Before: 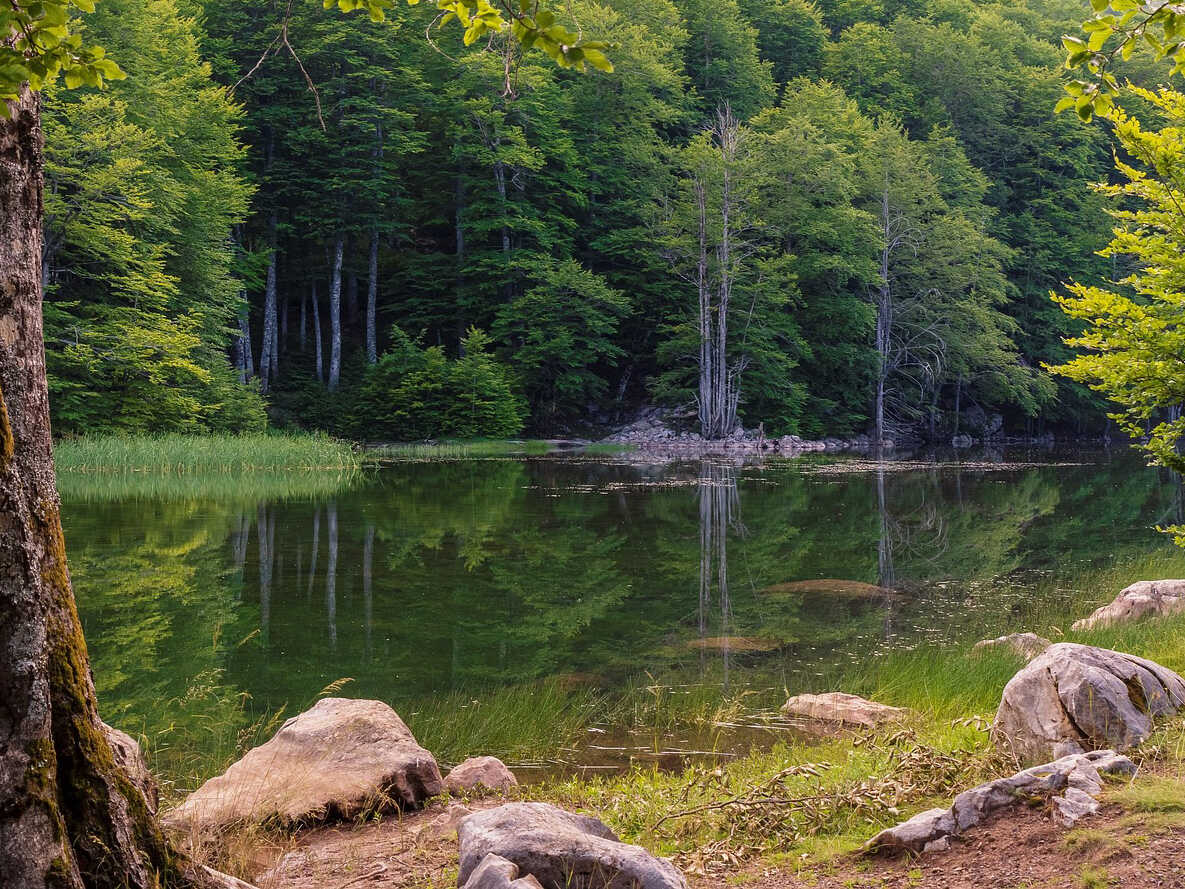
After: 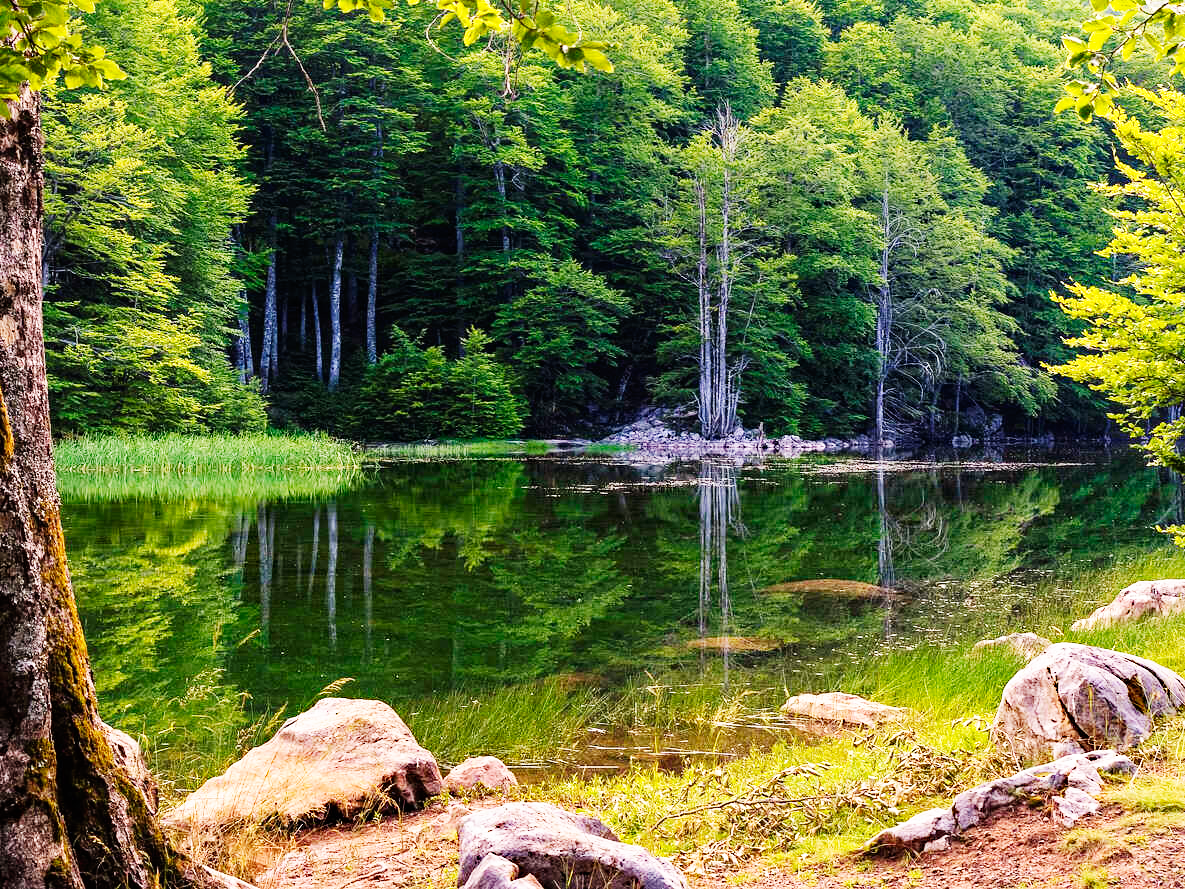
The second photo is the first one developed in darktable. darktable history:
base curve: curves: ch0 [(0, 0) (0.007, 0.004) (0.027, 0.03) (0.046, 0.07) (0.207, 0.54) (0.442, 0.872) (0.673, 0.972) (1, 1)], preserve colors none
haze removal: strength 0.53, distance 0.925, compatibility mode true, adaptive false
